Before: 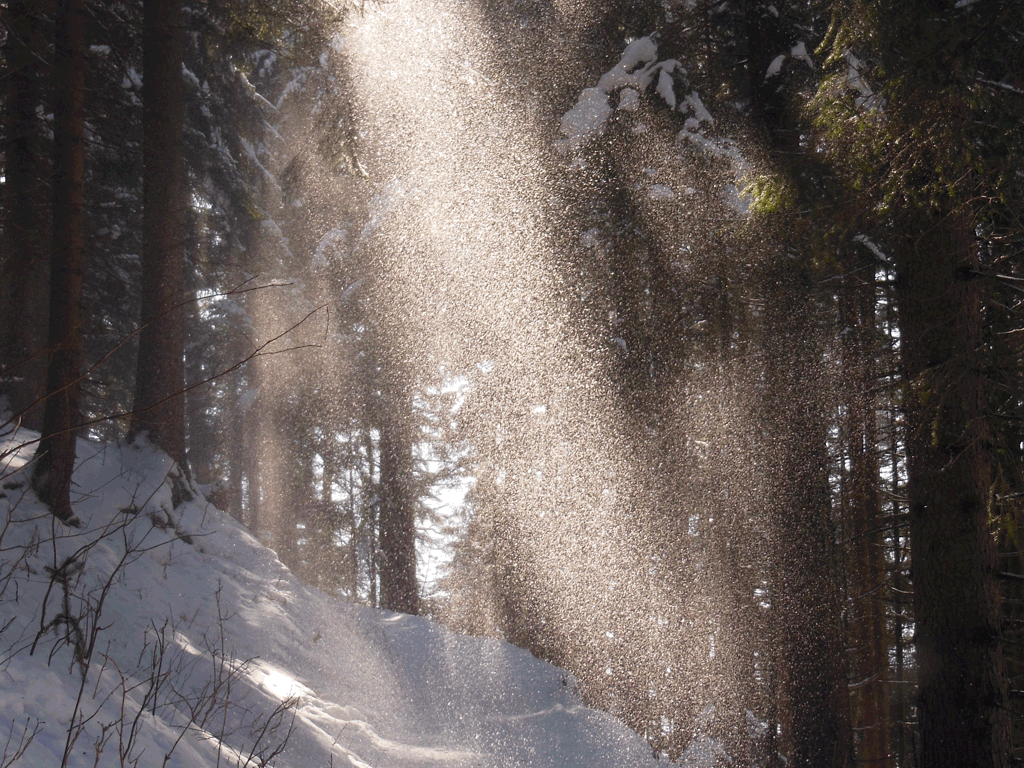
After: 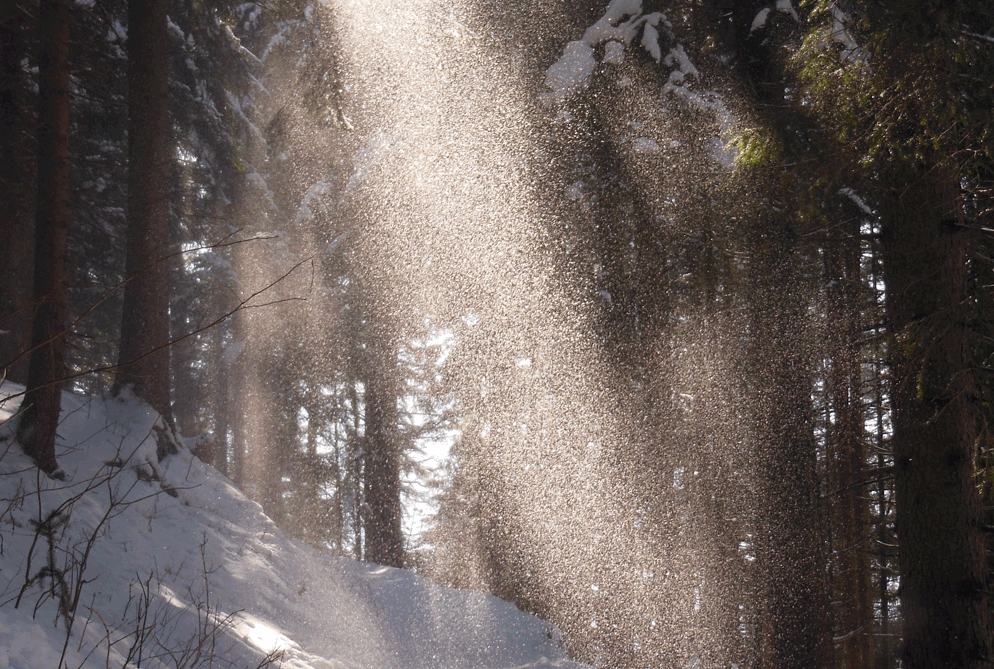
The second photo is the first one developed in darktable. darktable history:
crop: left 1.507%, top 6.147%, right 1.379%, bottom 6.637%
exposure: exposure -0.01 EV, compensate highlight preservation false
